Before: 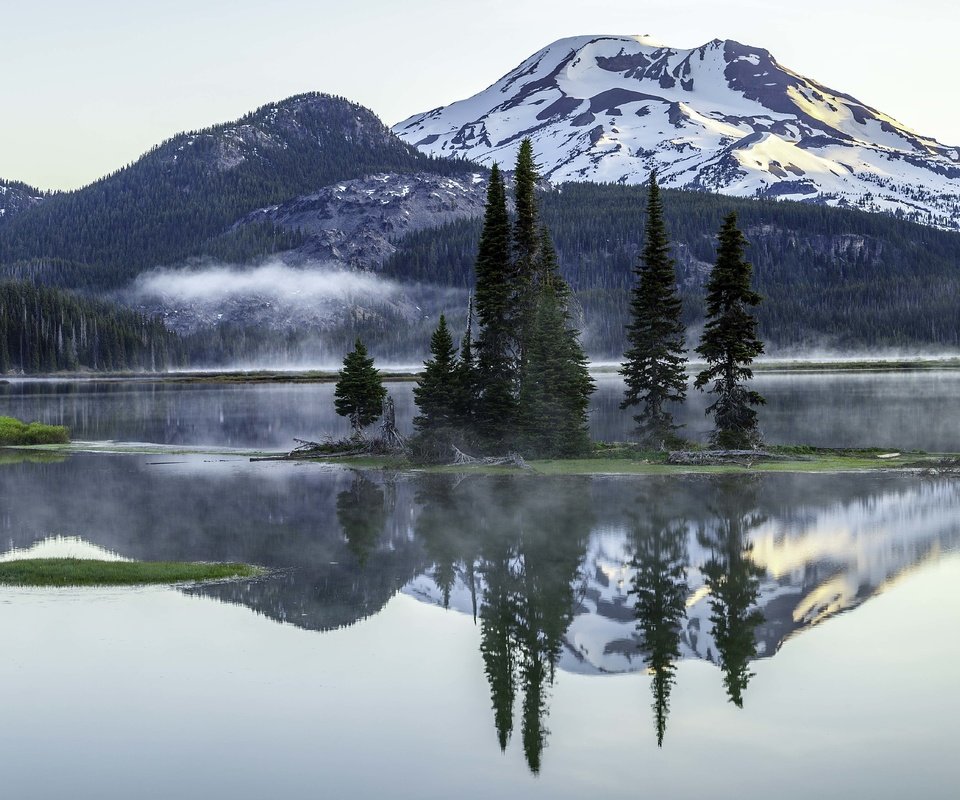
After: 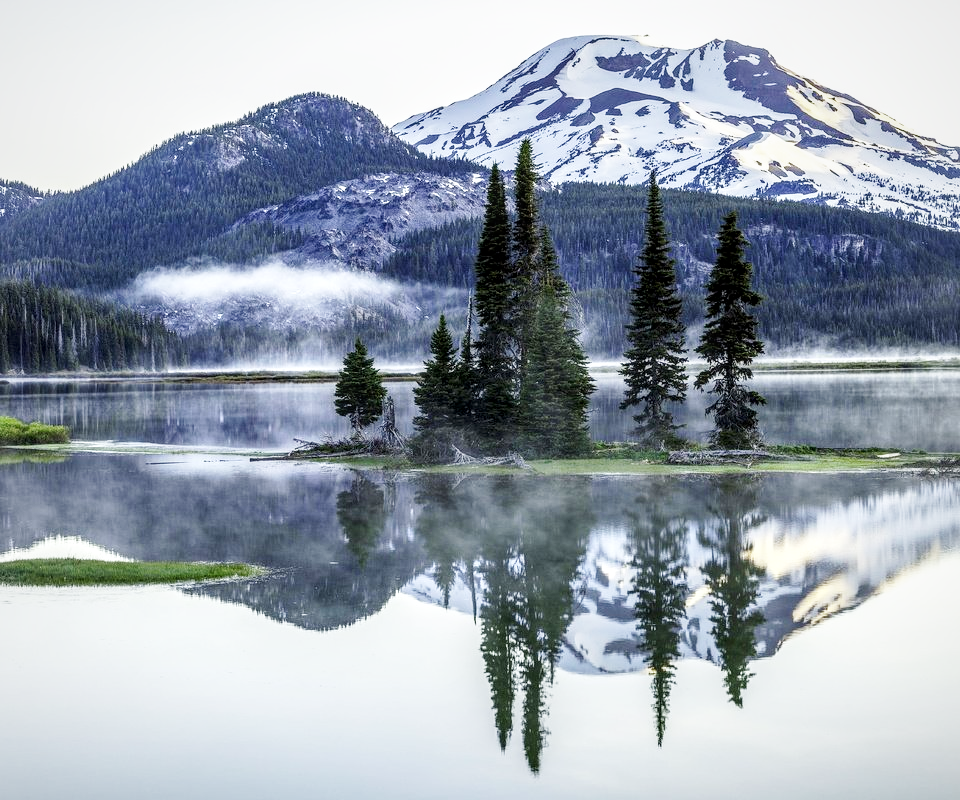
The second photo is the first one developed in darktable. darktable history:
tone equalizer: edges refinement/feathering 500, mask exposure compensation -1.57 EV, preserve details no
vignetting: fall-off radius 61.23%, brightness -0.186, saturation -0.301, unbound false
base curve: curves: ch0 [(0, 0) (0.005, 0.002) (0.15, 0.3) (0.4, 0.7) (0.75, 0.95) (1, 1)], preserve colors none
local contrast: on, module defaults
